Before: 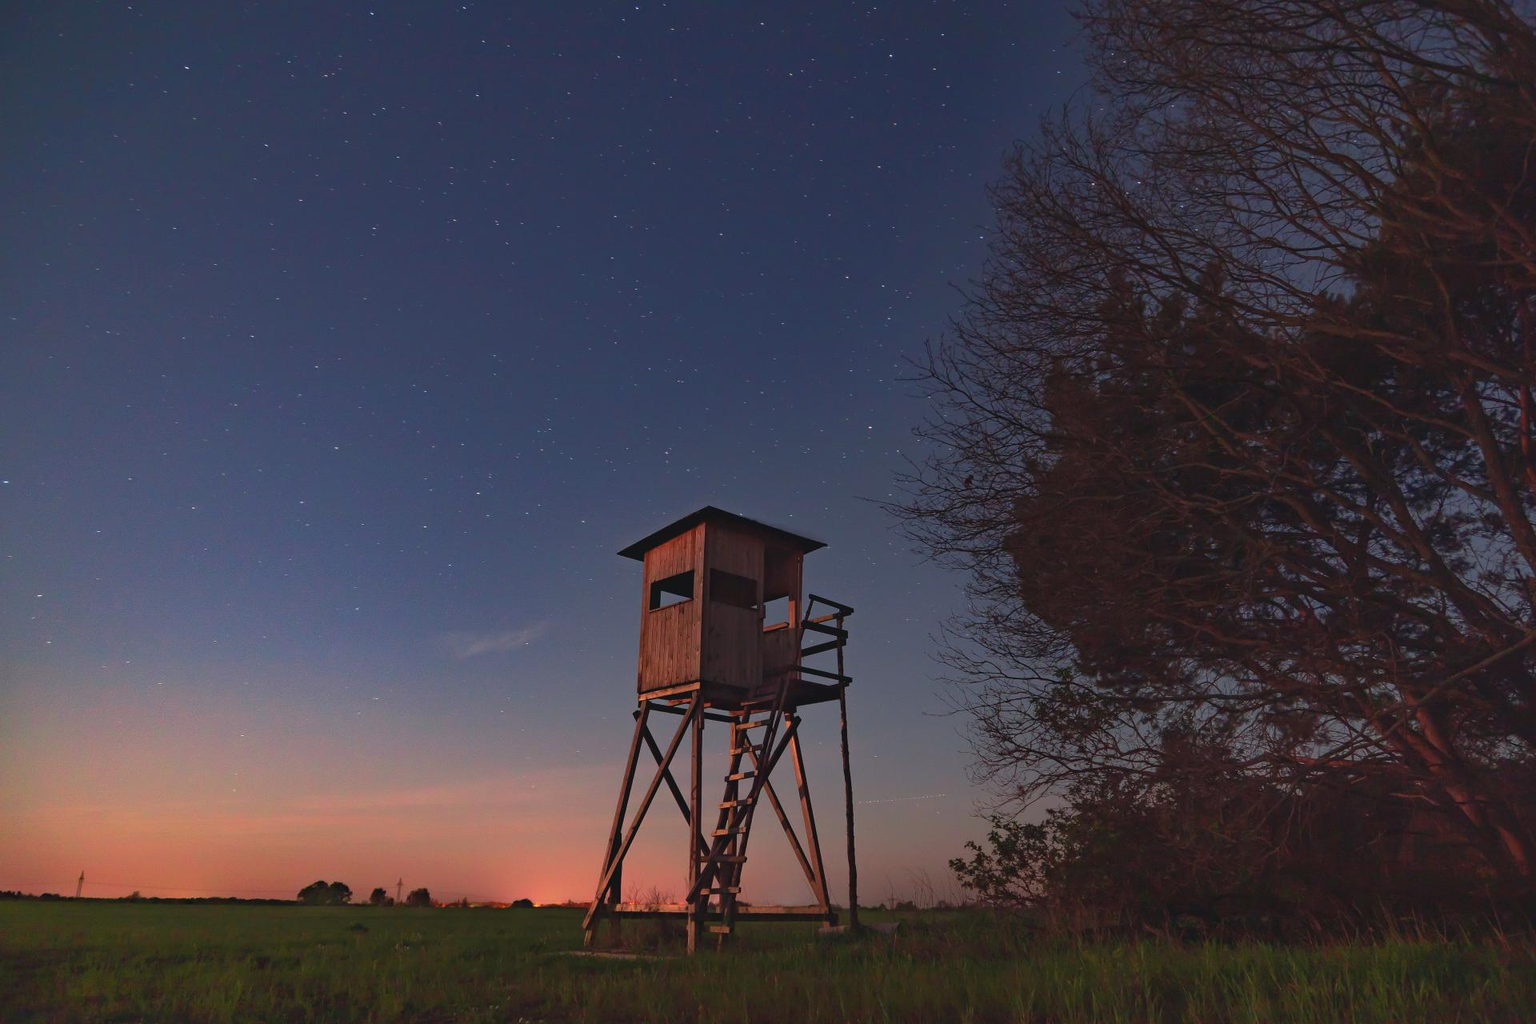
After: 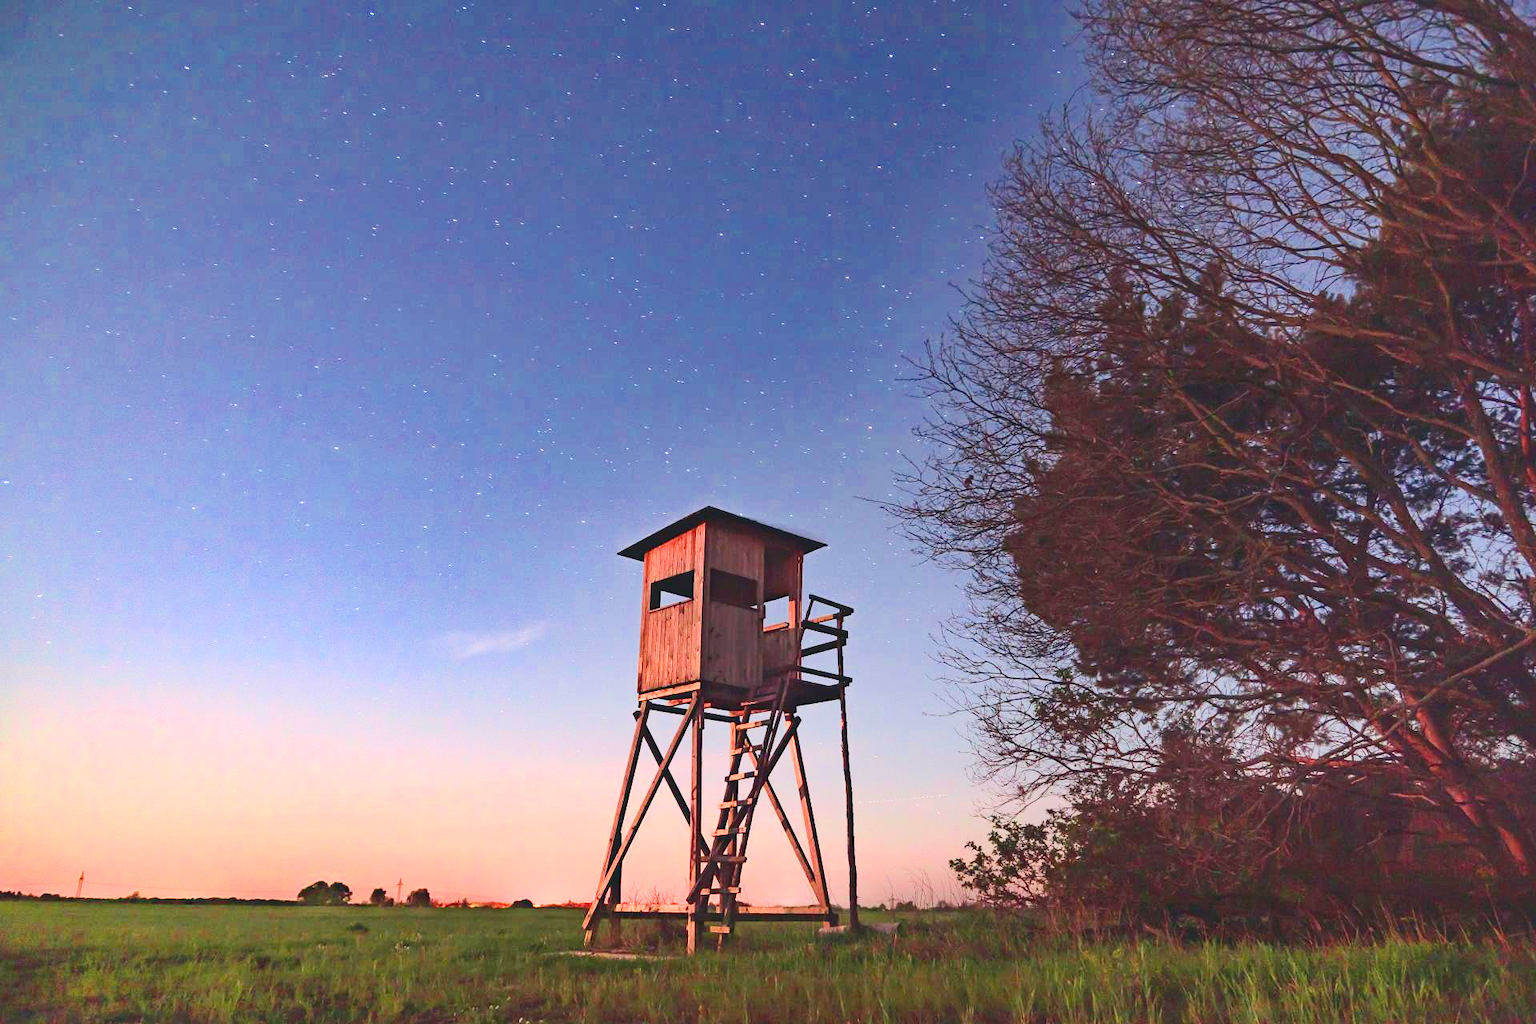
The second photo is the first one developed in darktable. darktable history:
filmic rgb: middle gray luminance 4.29%, black relative exposure -13 EV, white relative exposure 5 EV, threshold 6 EV, target black luminance 0%, hardness 5.19, latitude 59.69%, contrast 0.767, highlights saturation mix 5%, shadows ↔ highlights balance 25.95%, add noise in highlights 0, color science v3 (2019), use custom middle-gray values true, iterations of high-quality reconstruction 0, contrast in highlights soft, enable highlight reconstruction true
tone equalizer: -8 EV -0.002 EV, -7 EV 0.005 EV, -6 EV -0.009 EV, -5 EV 0.011 EV, -4 EV -0.012 EV, -3 EV 0.007 EV, -2 EV -0.062 EV, -1 EV -0.293 EV, +0 EV -0.582 EV, smoothing diameter 2%, edges refinement/feathering 20, mask exposure compensation -1.57 EV, filter diffusion 5
contrast brightness saturation: contrast 0.4, brightness 0.05, saturation 0.25
